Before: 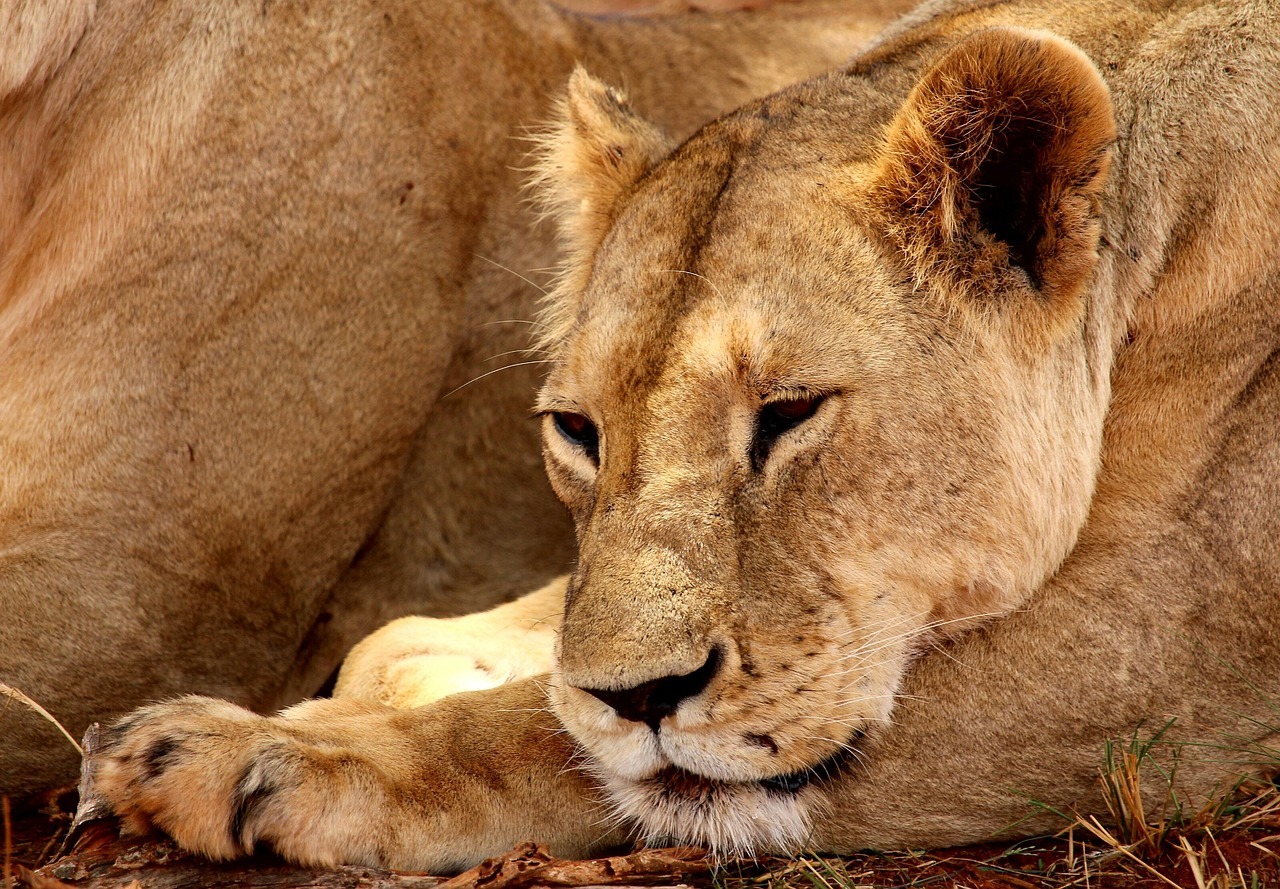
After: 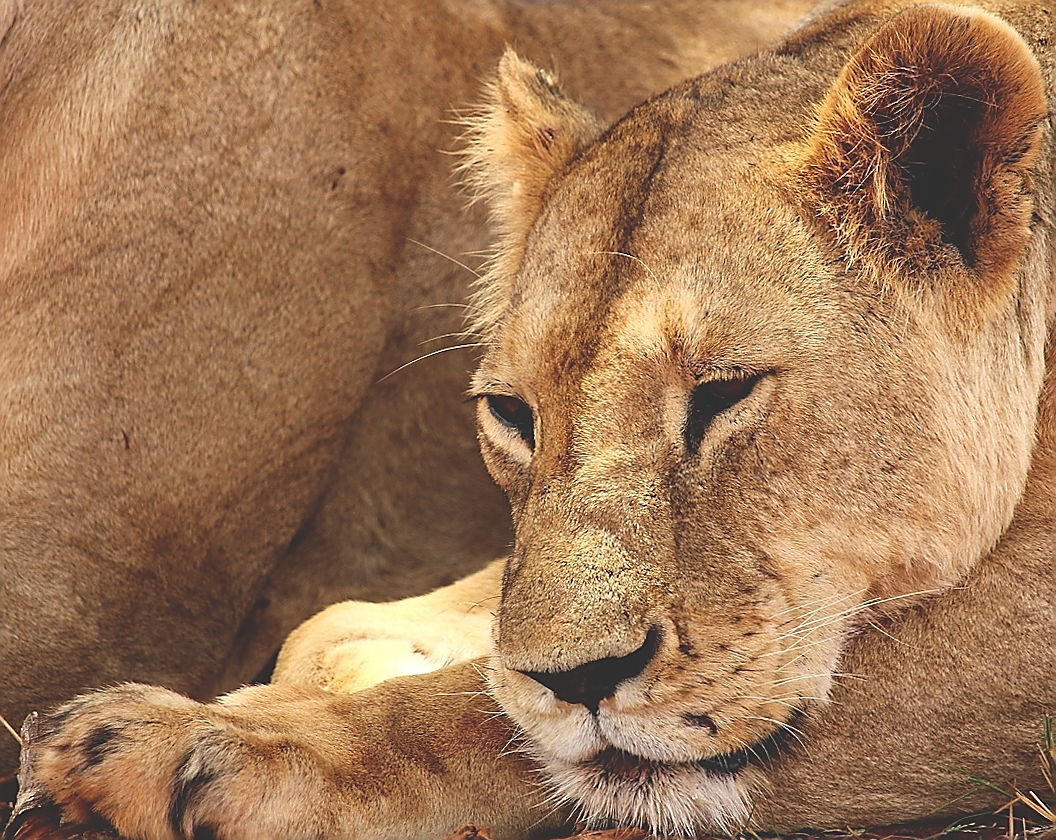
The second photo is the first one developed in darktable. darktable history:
exposure: black level correction -0.03, compensate highlight preservation false
crop and rotate: angle 0.742°, left 4.288%, top 1.141%, right 11.676%, bottom 2.588%
sharpen: radius 1.403, amount 1.234, threshold 0.71
